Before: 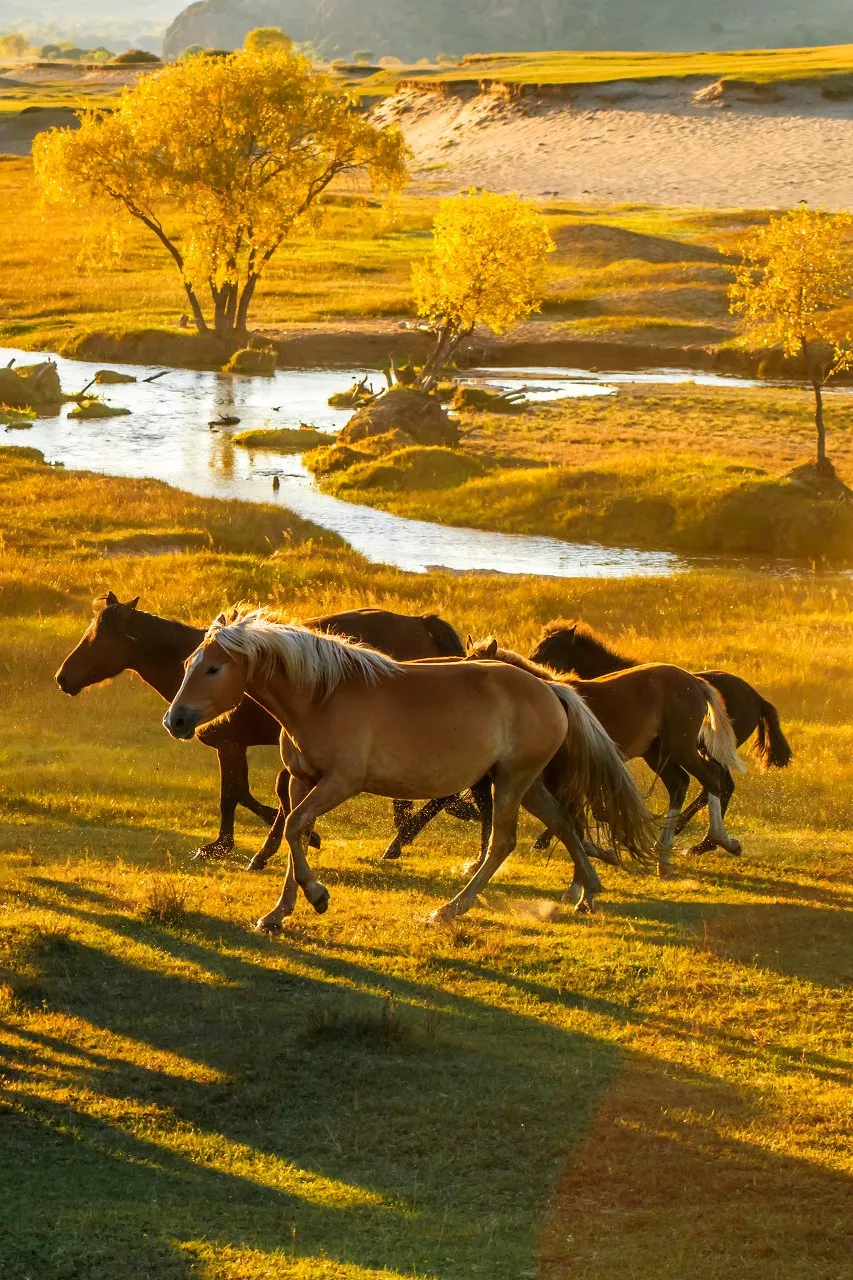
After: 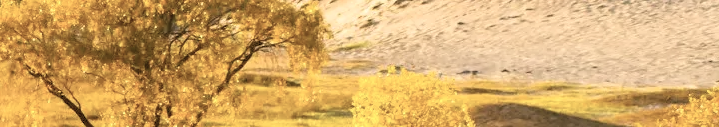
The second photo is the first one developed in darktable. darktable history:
contrast brightness saturation: contrast 0.1, saturation -0.3
rgb levels: levels [[0.034, 0.472, 0.904], [0, 0.5, 1], [0, 0.5, 1]]
crop and rotate: left 9.644%, top 9.491%, right 6.021%, bottom 80.509%
